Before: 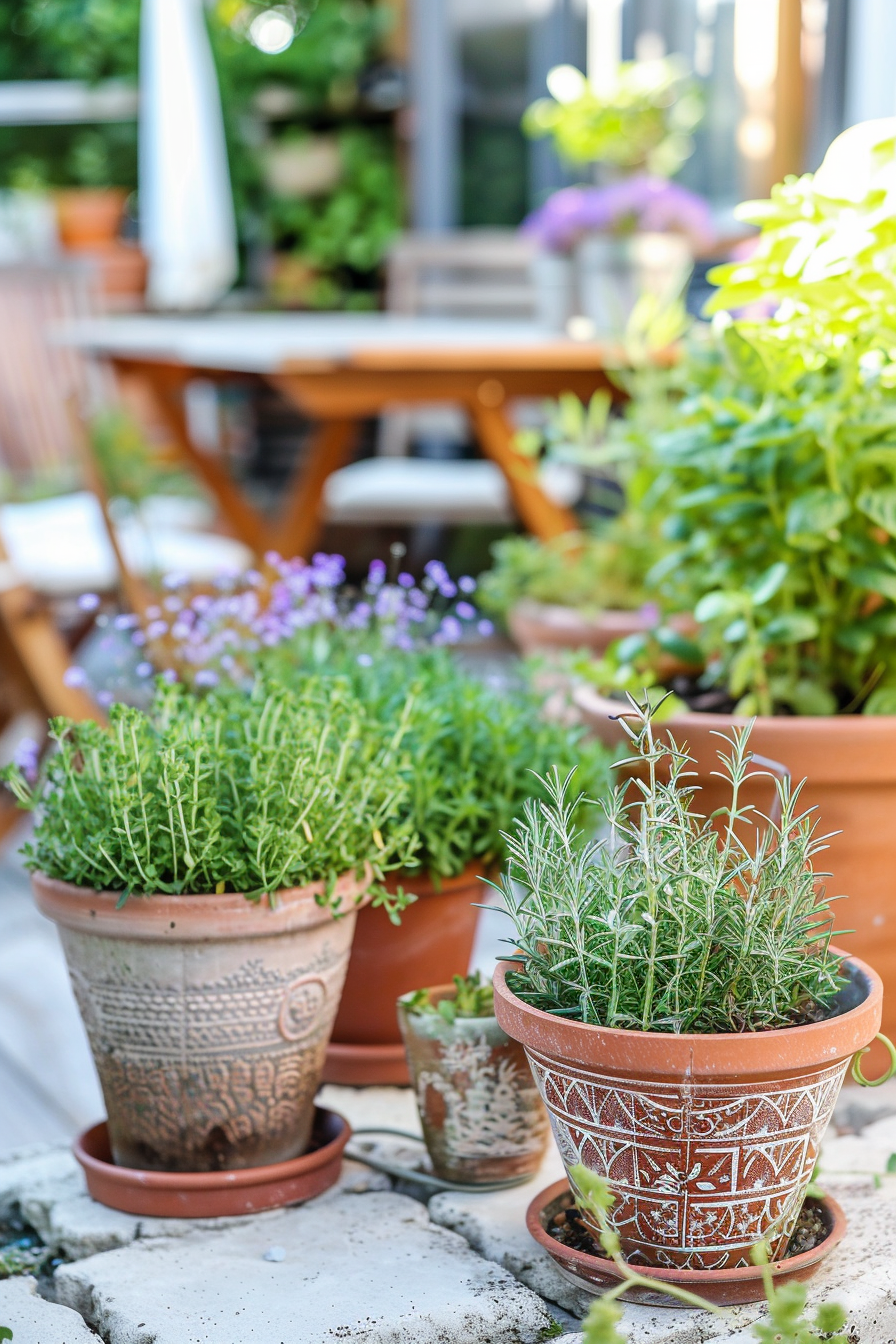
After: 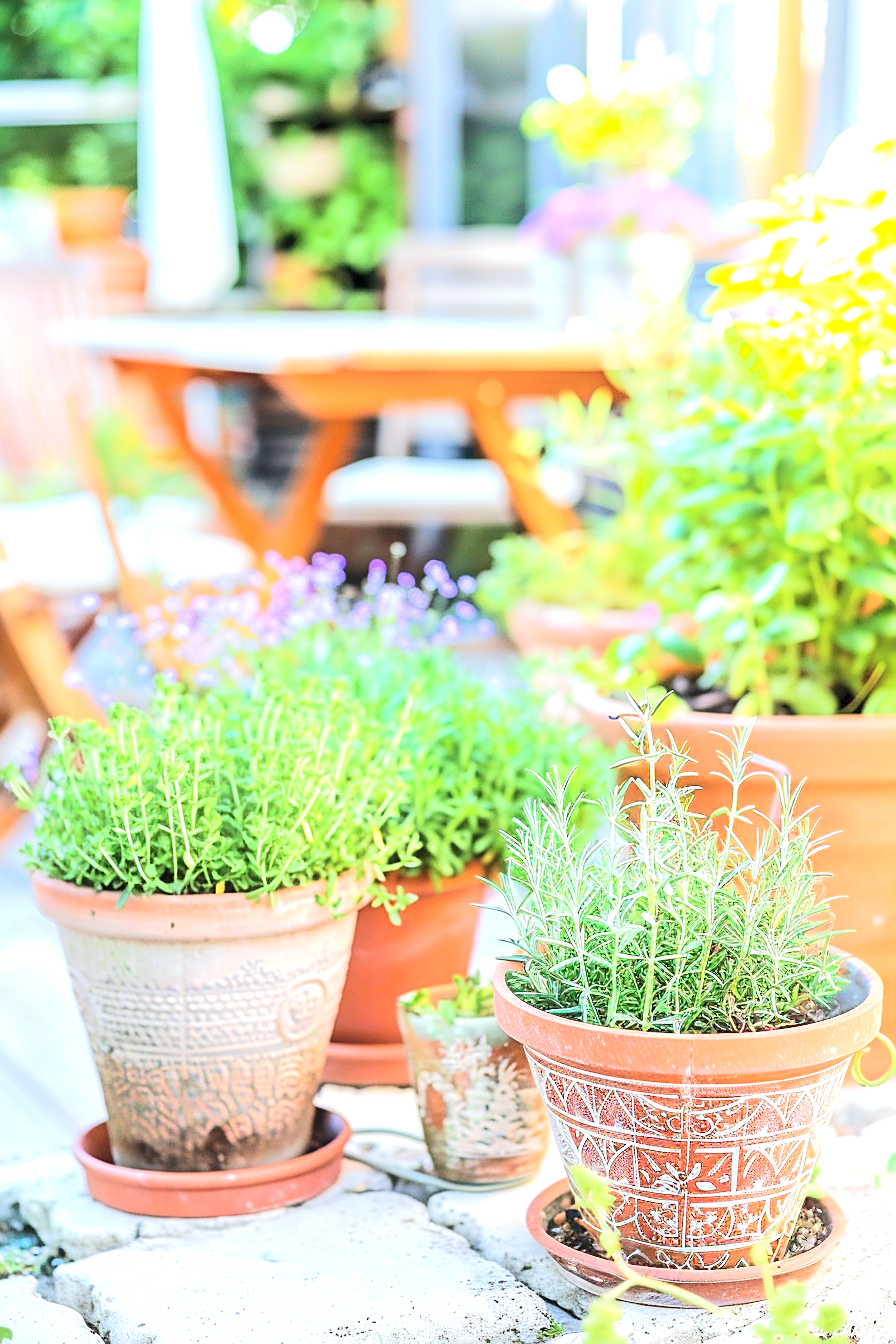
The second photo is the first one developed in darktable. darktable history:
tone equalizer: -8 EV 1.98 EV, -7 EV 1.97 EV, -6 EV 1.98 EV, -5 EV 1.99 EV, -4 EV 1.99 EV, -3 EV 1.47 EV, -2 EV 0.995 EV, -1 EV 0.512 EV, edges refinement/feathering 500, mask exposure compensation -1.57 EV, preserve details no
sharpen: on, module defaults
shadows and highlights: radius 90.17, shadows -15.47, white point adjustment 0.277, highlights 32.68, compress 48.53%, soften with gaussian
